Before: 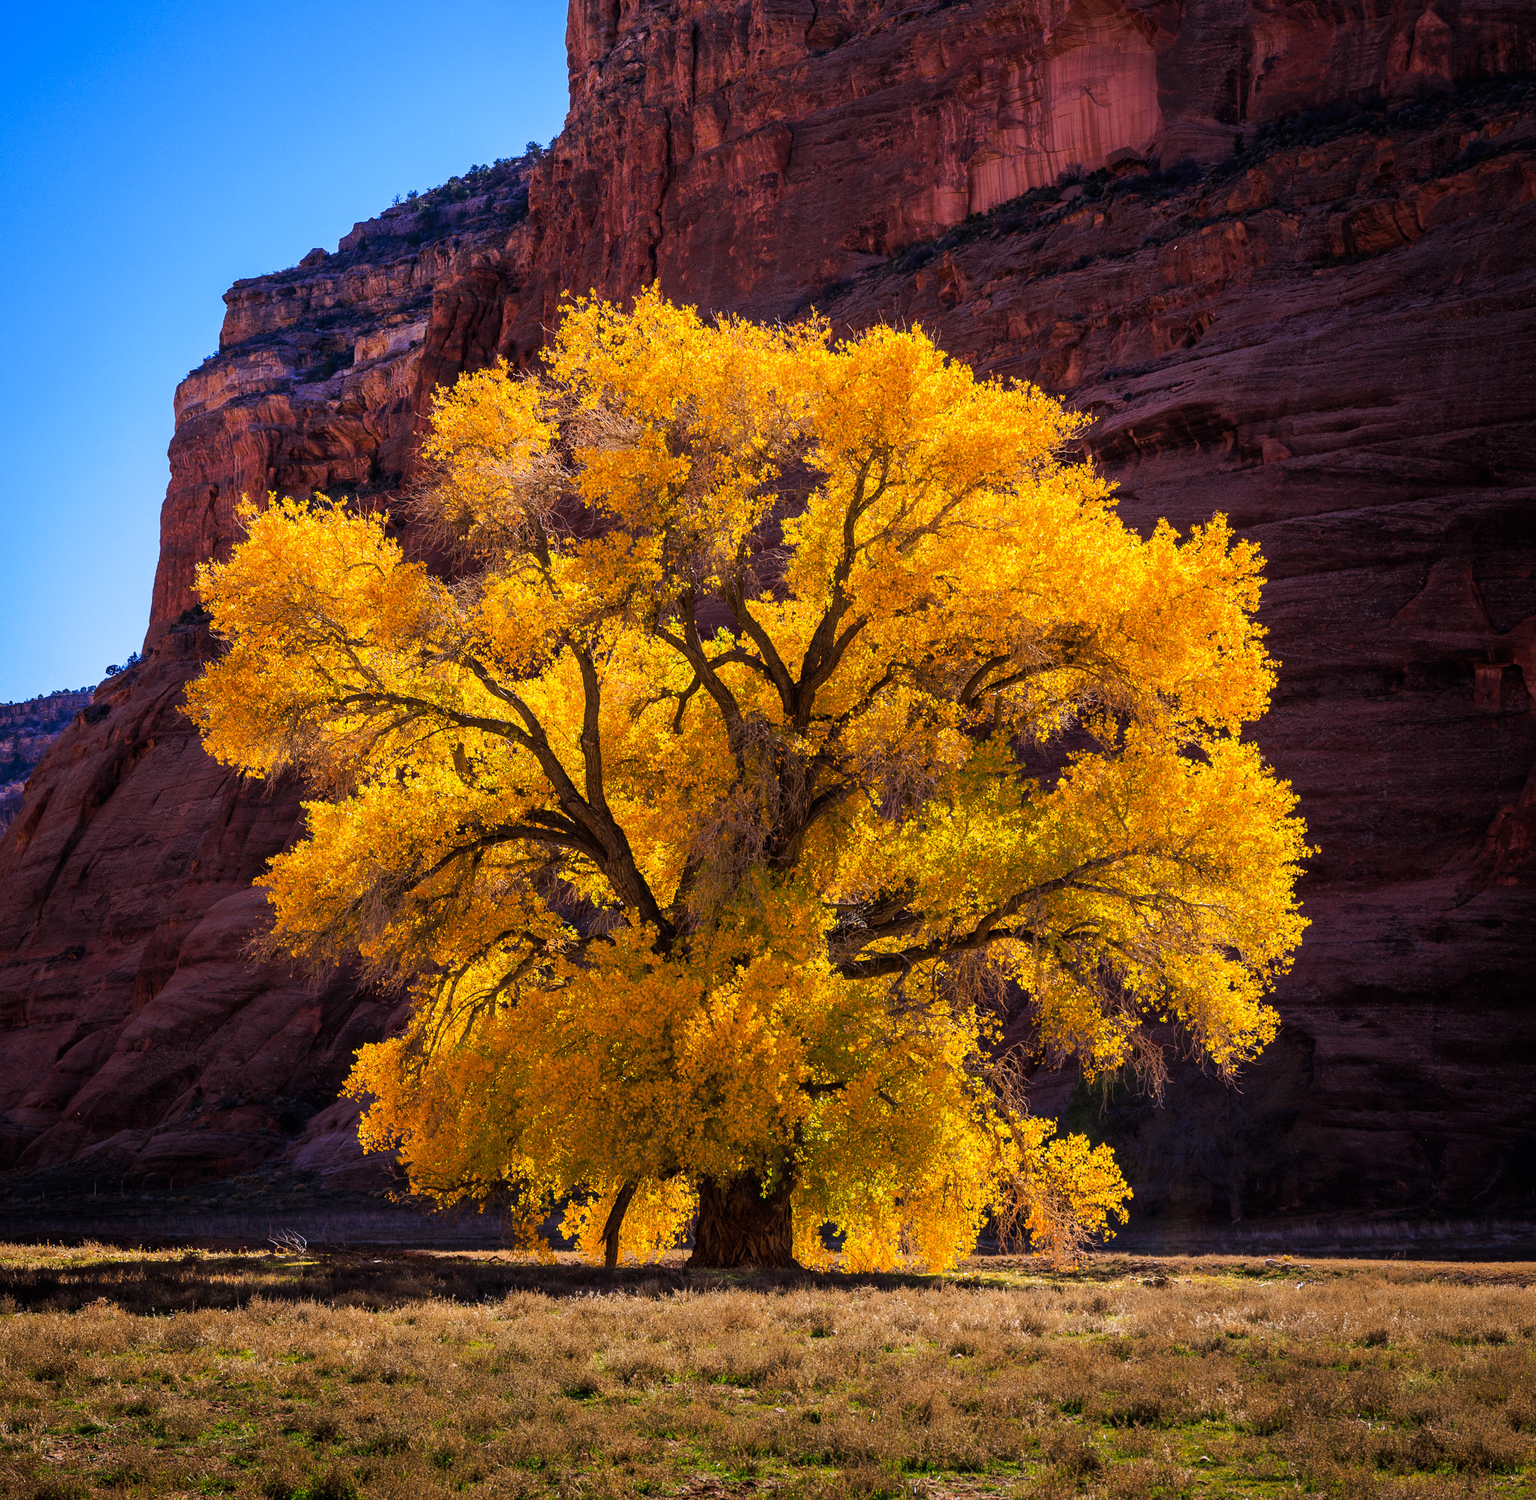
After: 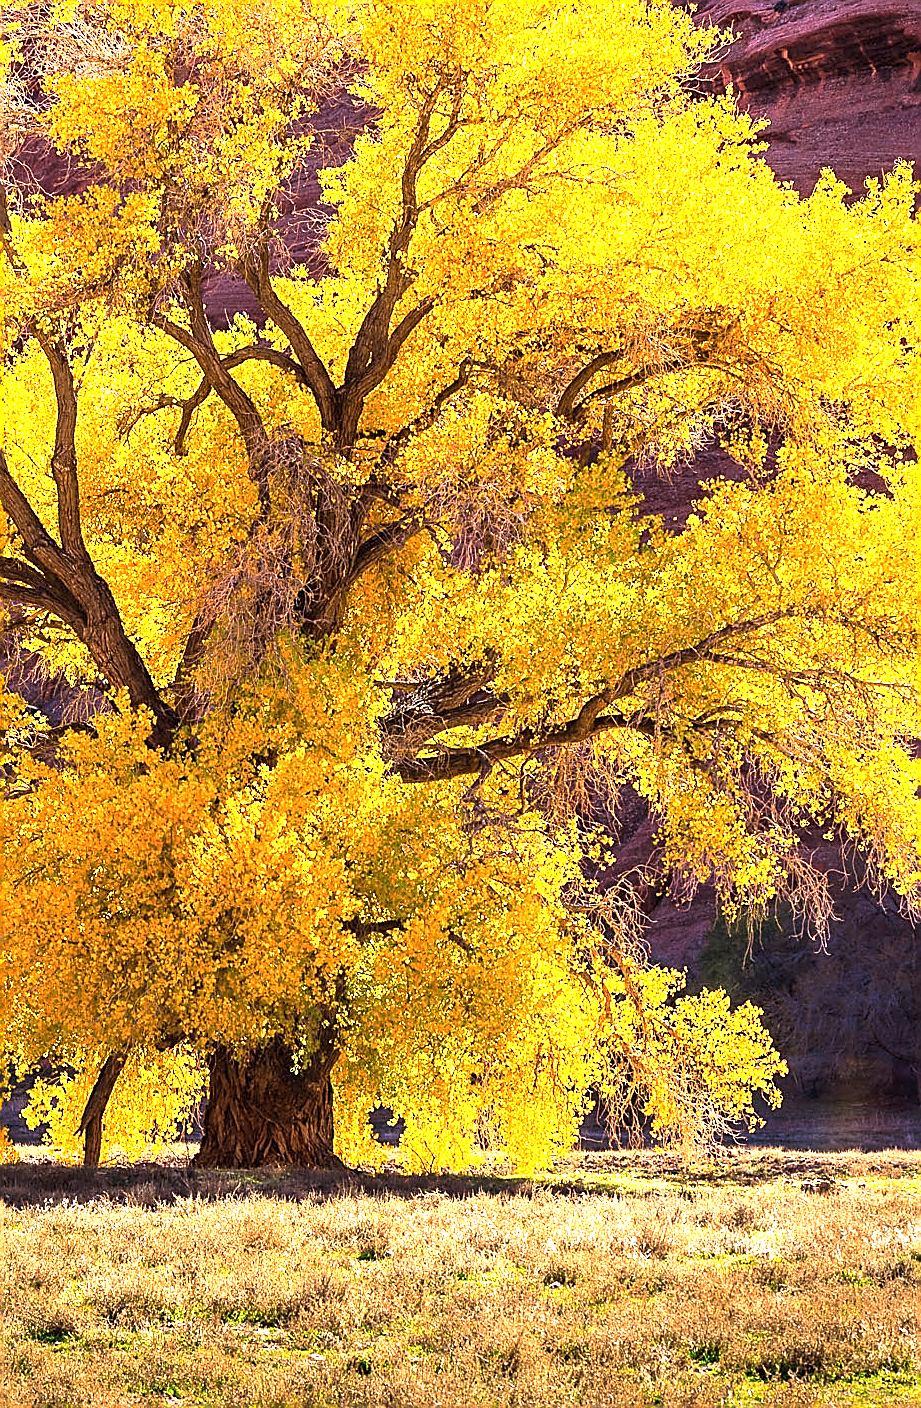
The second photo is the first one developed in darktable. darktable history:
sharpen: radius 1.368, amount 1.247, threshold 0.686
crop: left 35.303%, top 26.177%, right 19.696%, bottom 3.404%
exposure: black level correction 0, exposure 1.758 EV, compensate highlight preservation false
